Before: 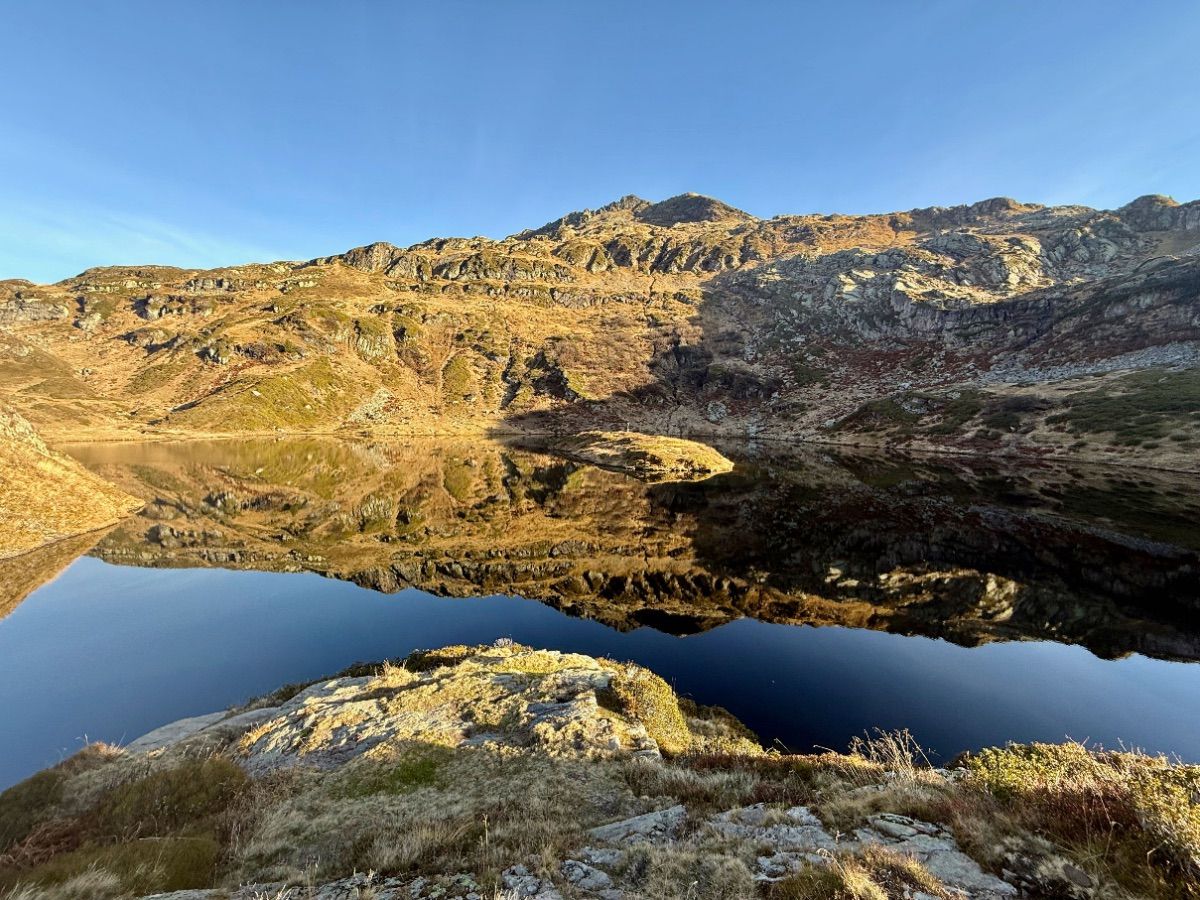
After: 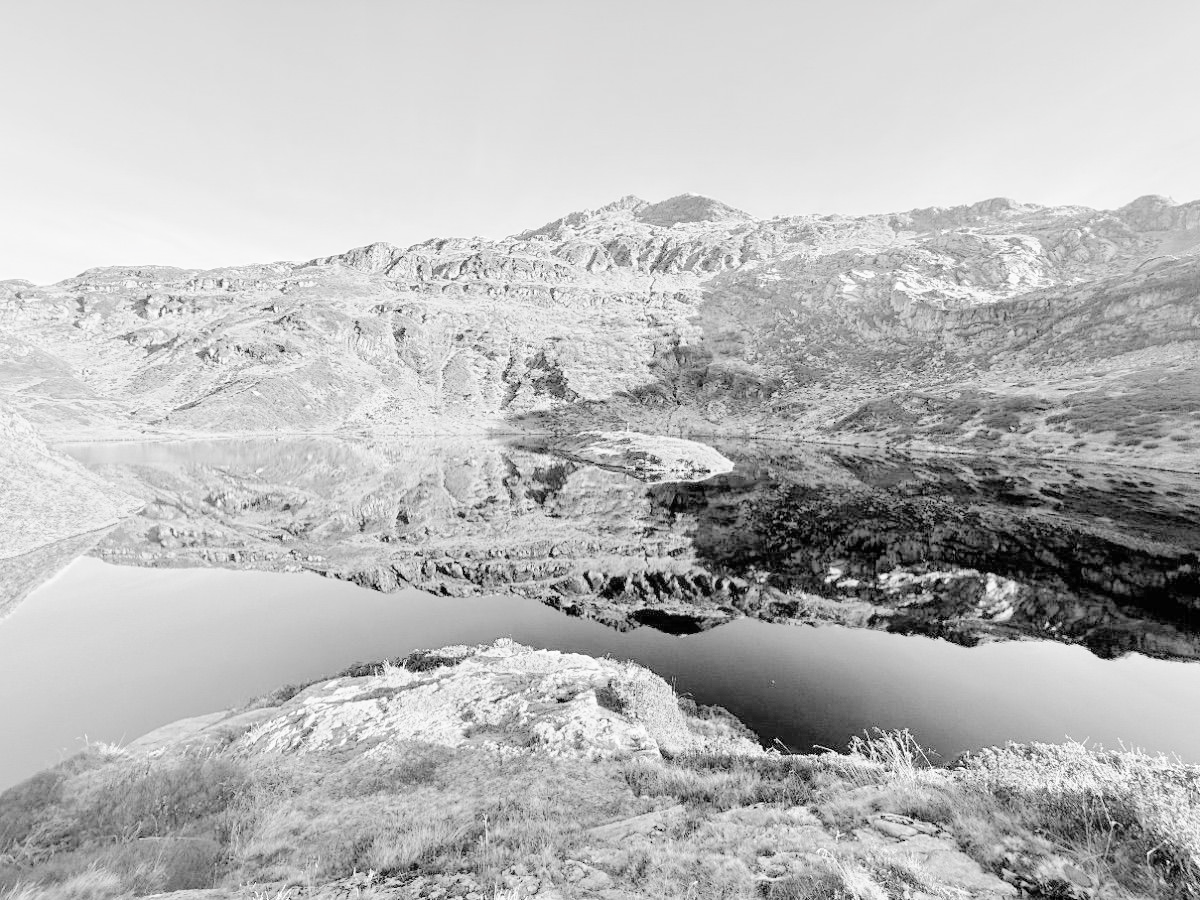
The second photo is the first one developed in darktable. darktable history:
tone curve: curves: ch0 [(0, 0) (0.003, 0) (0.011, 0.002) (0.025, 0.004) (0.044, 0.007) (0.069, 0.015) (0.1, 0.025) (0.136, 0.04) (0.177, 0.09) (0.224, 0.152) (0.277, 0.239) (0.335, 0.335) (0.399, 0.43) (0.468, 0.524) (0.543, 0.621) (0.623, 0.712) (0.709, 0.789) (0.801, 0.871) (0.898, 0.951) (1, 1)], preserve colors none
color look up table: target L [92.43, 75.5, 58.78, 63.66, 80.43, 77.55, 61.18, 53.67, 62.88, 54.28, 31.34, 17.13, 200.64, 100.33, 80.83, 77.55, 57.05, 59.81, 57.05, 49.44, 52.16, 56.4, 53.98, 51.85, 42, 37.3, 34.5, 27.02, 23.57, 89.87, 77.14, 73.56, 68.78, 59.13, 58.09, 66.24, 53.67, 56.1, 49.44, 44.67, 18.73, 25.83, 81.64, 87.74, 78.38, 69.19, 54.89, 47.05, 11.06], target a [-0.004, 0 ×6, 0.003, 0, 0, 0.004, 0.001, 0, 0.001, 0 ×5, 0.001, 0, 0.001, 0, 0, 0.001 ×5, -0.004, 0 ×6, 0.001 ×6, 0 ×4, 0.001, 0.001, 0.001], target b [0.034, 0.003, 0, 0.005, 0.004, 0.005, 0, -0.009, 0, -0.002, -0.01, -0.003, 0, -0.002, 0.004, 0.005, 0, 0, 0, -0.002 ×5, -0.003, -0.003, -0.004, -0.004, -0.004, 0.036, 0.005, 0.003, 0.004, 0, 0, 0.005, -0.002, -0.002, -0.002, -0.003, -0.003, -0.004, 0.004, 0.003, 0.005, 0.004, -0.002, -0.003, -0.002], num patches 49
